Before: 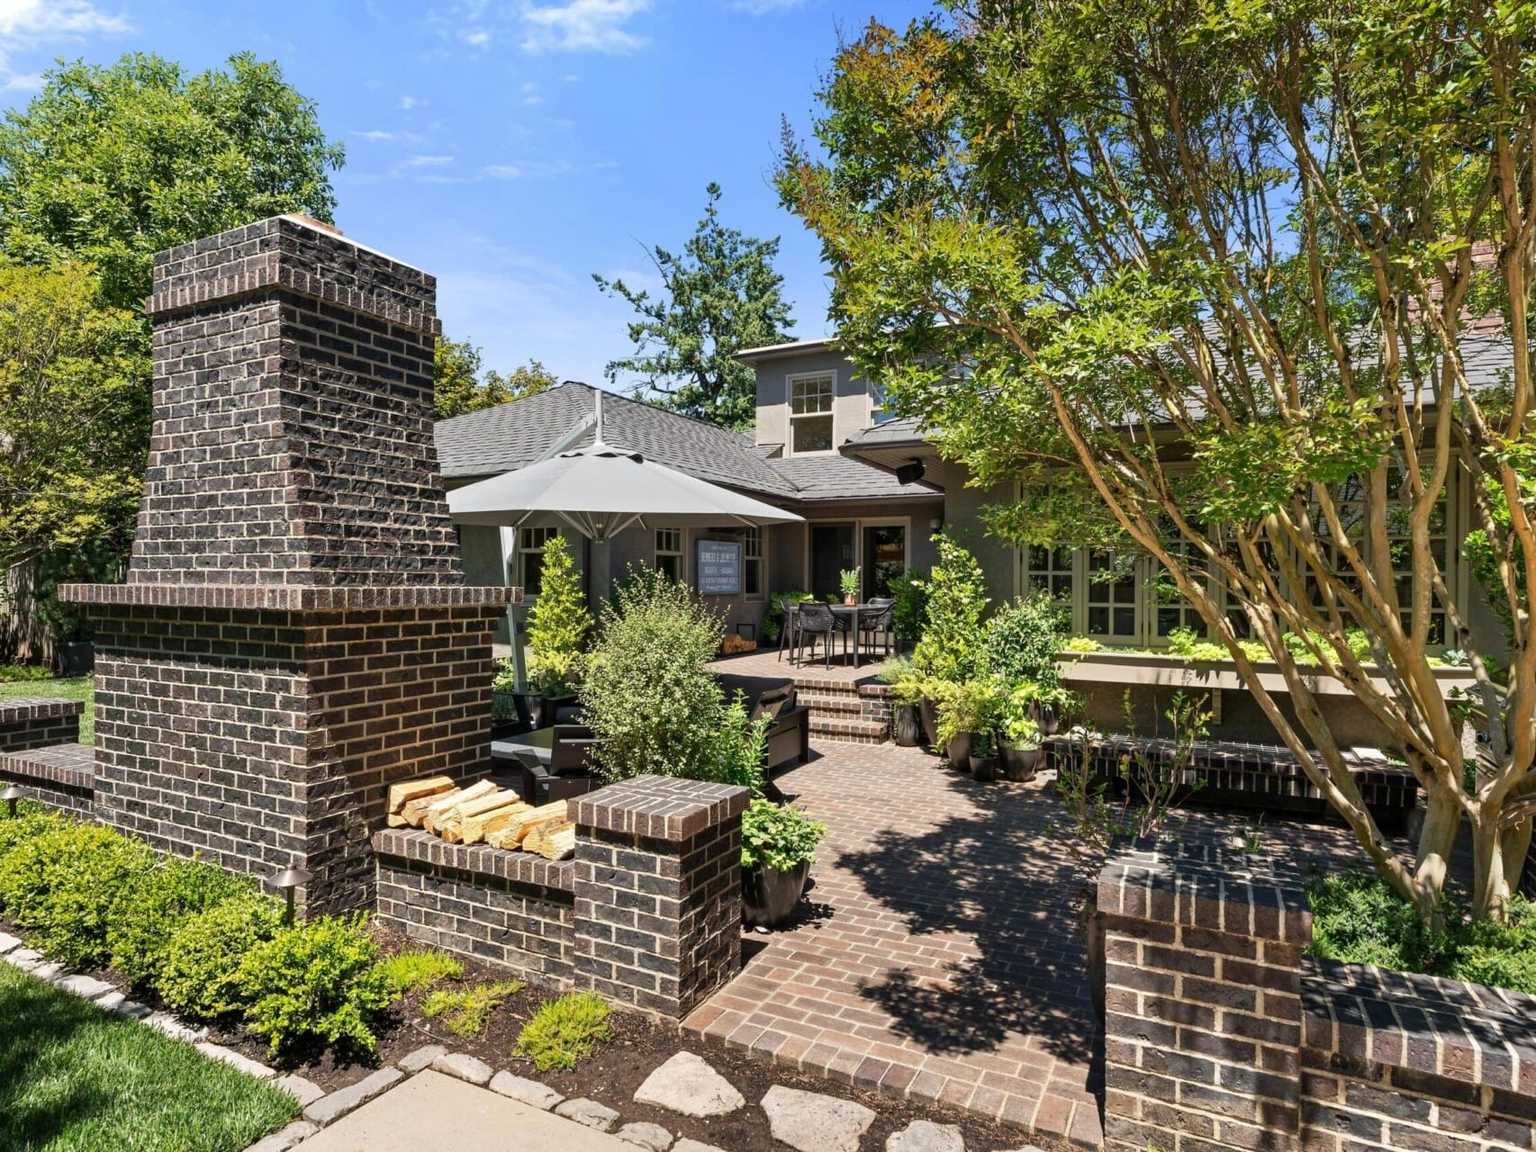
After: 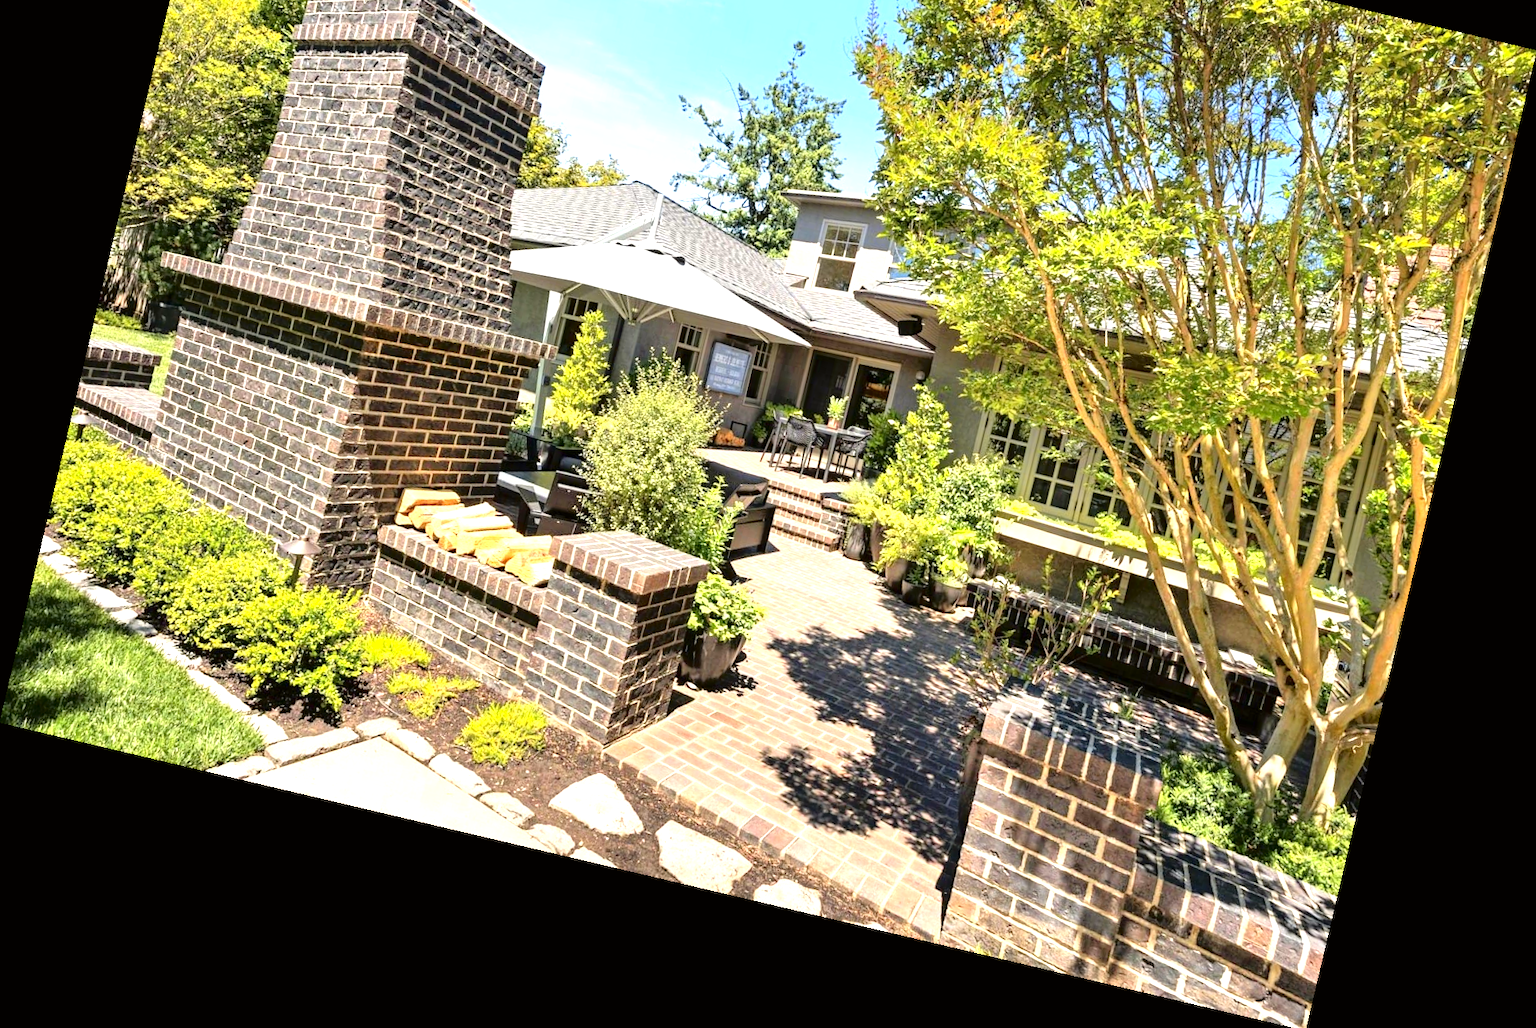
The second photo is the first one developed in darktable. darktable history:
rotate and perspective: rotation 13.27°, automatic cropping off
crop and rotate: top 19.998%
exposure: black level correction 0, exposure 1.173 EV, compensate exposure bias true, compensate highlight preservation false
tone curve: curves: ch0 [(0, 0) (0.058, 0.039) (0.168, 0.123) (0.282, 0.327) (0.45, 0.534) (0.676, 0.751) (0.89, 0.919) (1, 1)]; ch1 [(0, 0) (0.094, 0.081) (0.285, 0.299) (0.385, 0.403) (0.447, 0.455) (0.495, 0.496) (0.544, 0.552) (0.589, 0.612) (0.722, 0.728) (1, 1)]; ch2 [(0, 0) (0.257, 0.217) (0.43, 0.421) (0.498, 0.507) (0.531, 0.544) (0.56, 0.579) (0.625, 0.66) (1, 1)], color space Lab, independent channels, preserve colors none
